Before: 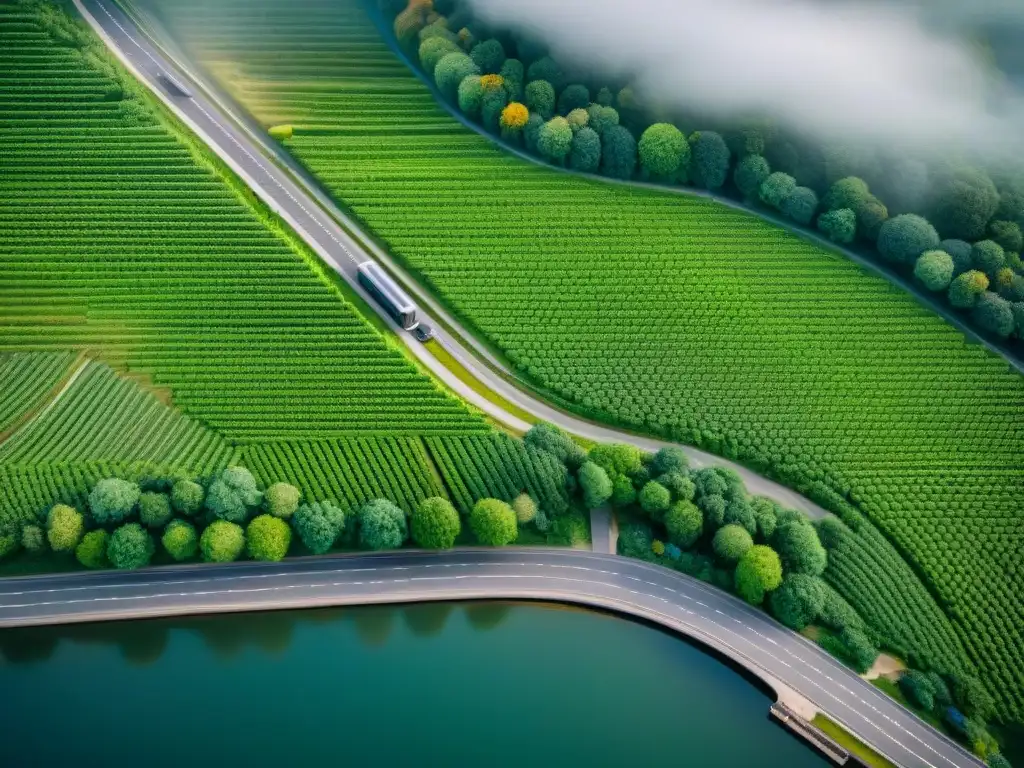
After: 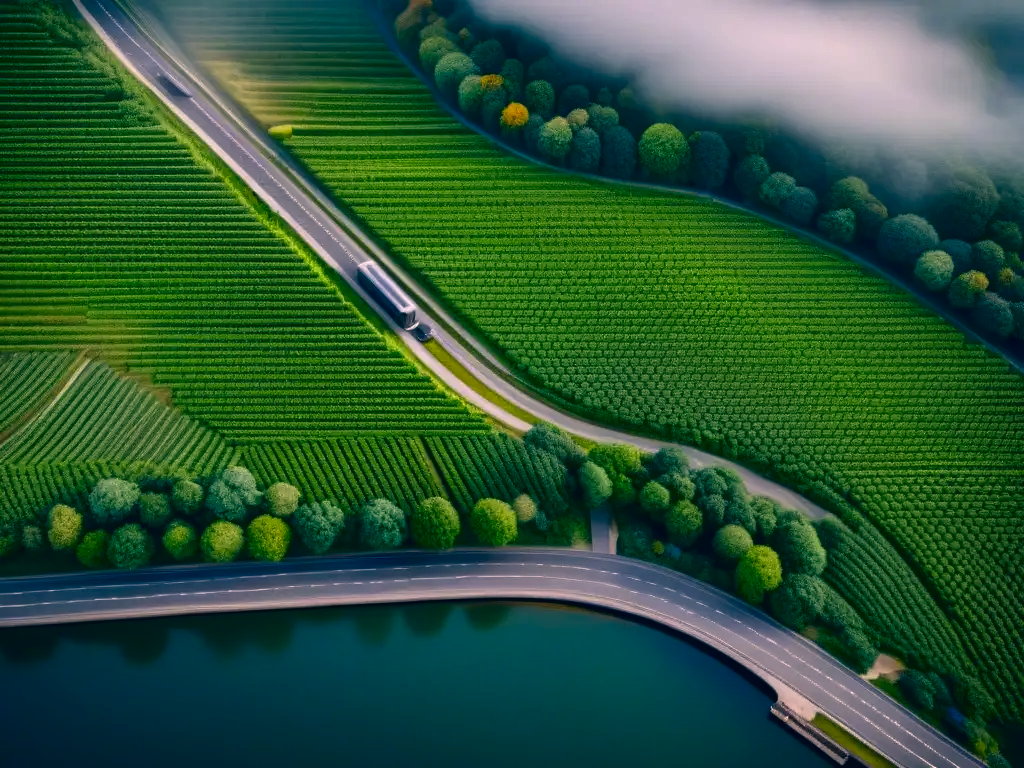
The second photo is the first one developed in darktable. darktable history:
contrast brightness saturation: brightness -0.253, saturation 0.203
color correction: highlights a* 14.08, highlights b* 5.78, shadows a* -6.28, shadows b* -15.48, saturation 0.829
